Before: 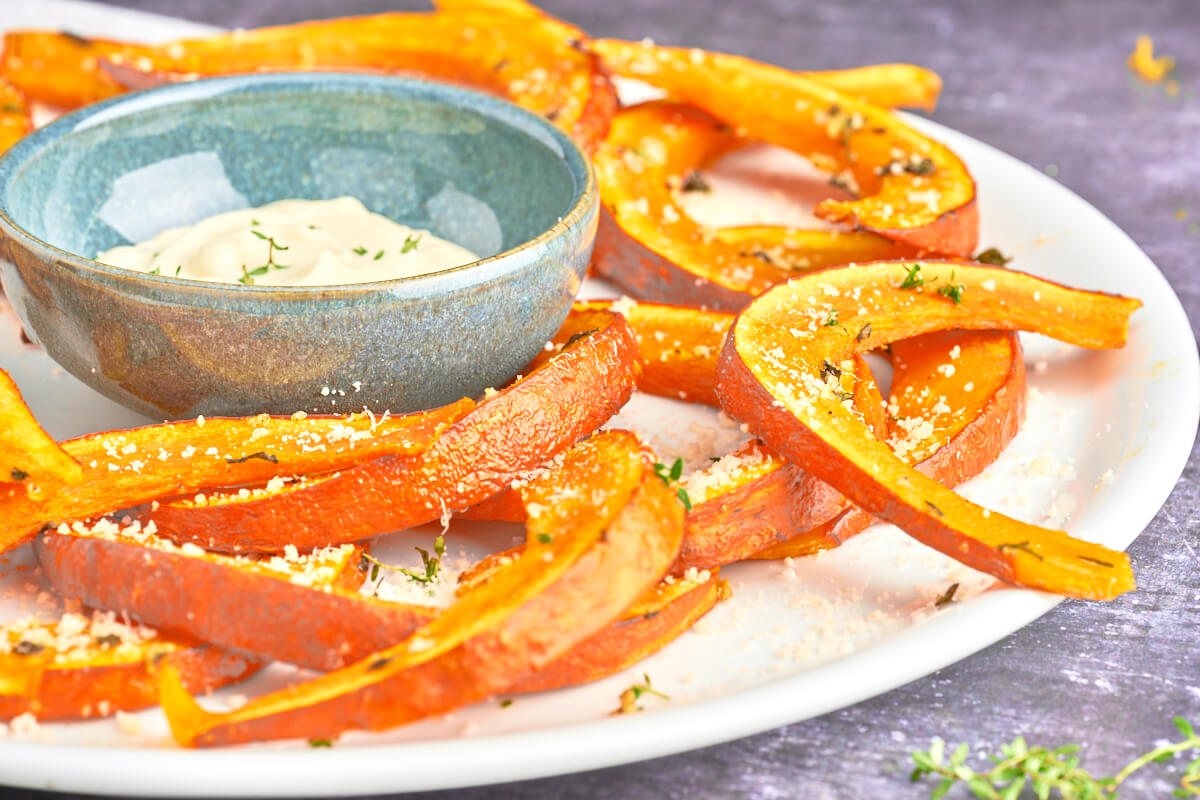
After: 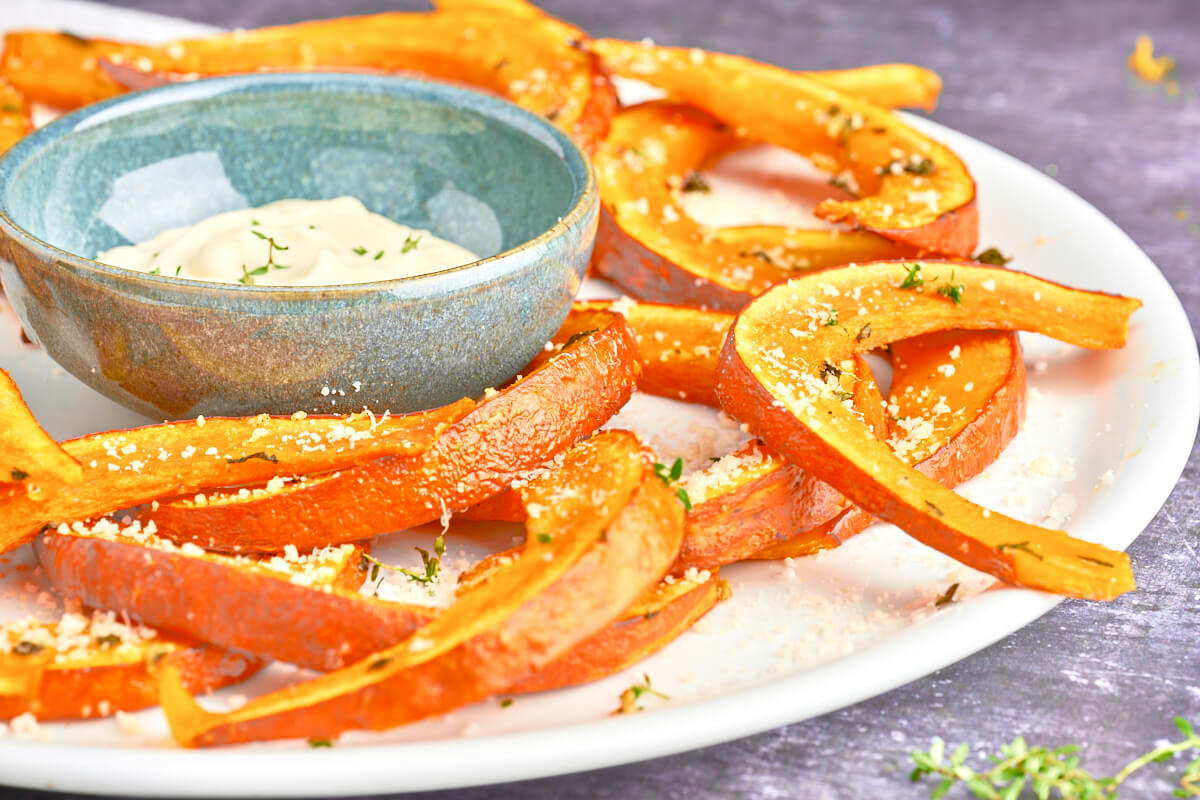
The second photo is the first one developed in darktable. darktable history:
color balance rgb: linear chroma grading › shadows -3.102%, linear chroma grading › highlights -4.659%, perceptual saturation grading › global saturation 20%, perceptual saturation grading › highlights -25.117%, perceptual saturation grading › shadows 49.587%
